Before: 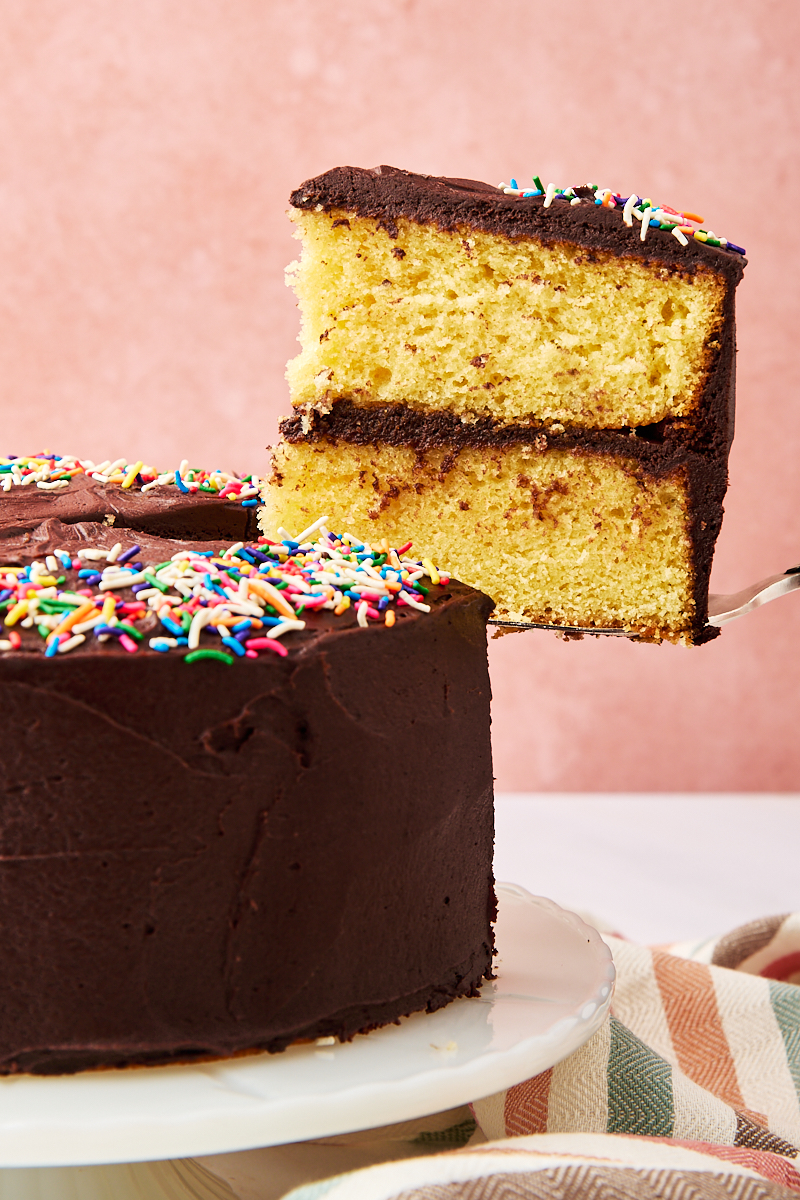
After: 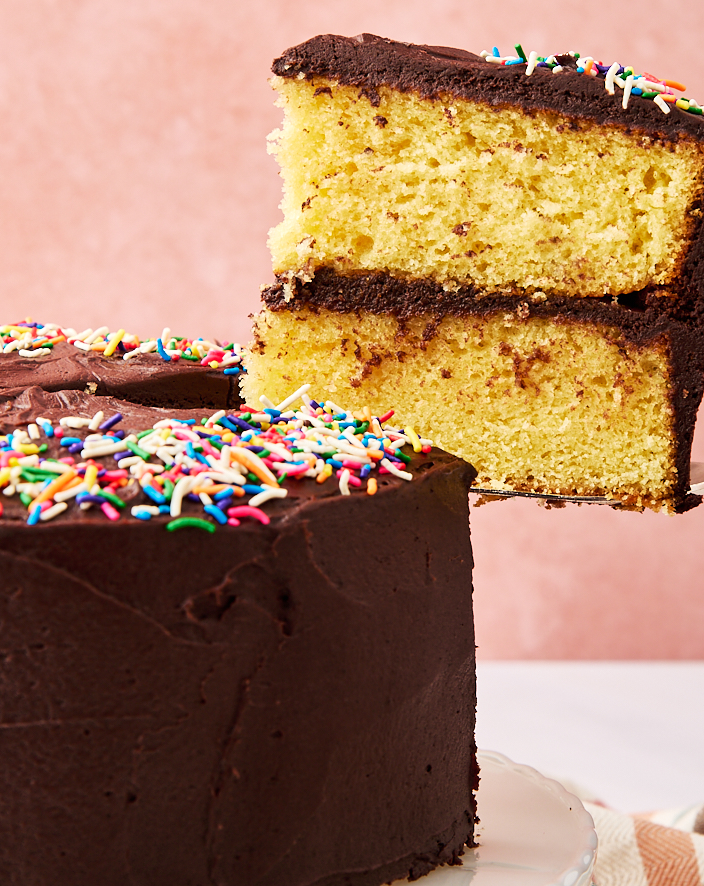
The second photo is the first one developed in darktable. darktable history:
crop and rotate: left 2.342%, top 11.07%, right 9.645%, bottom 15.092%
